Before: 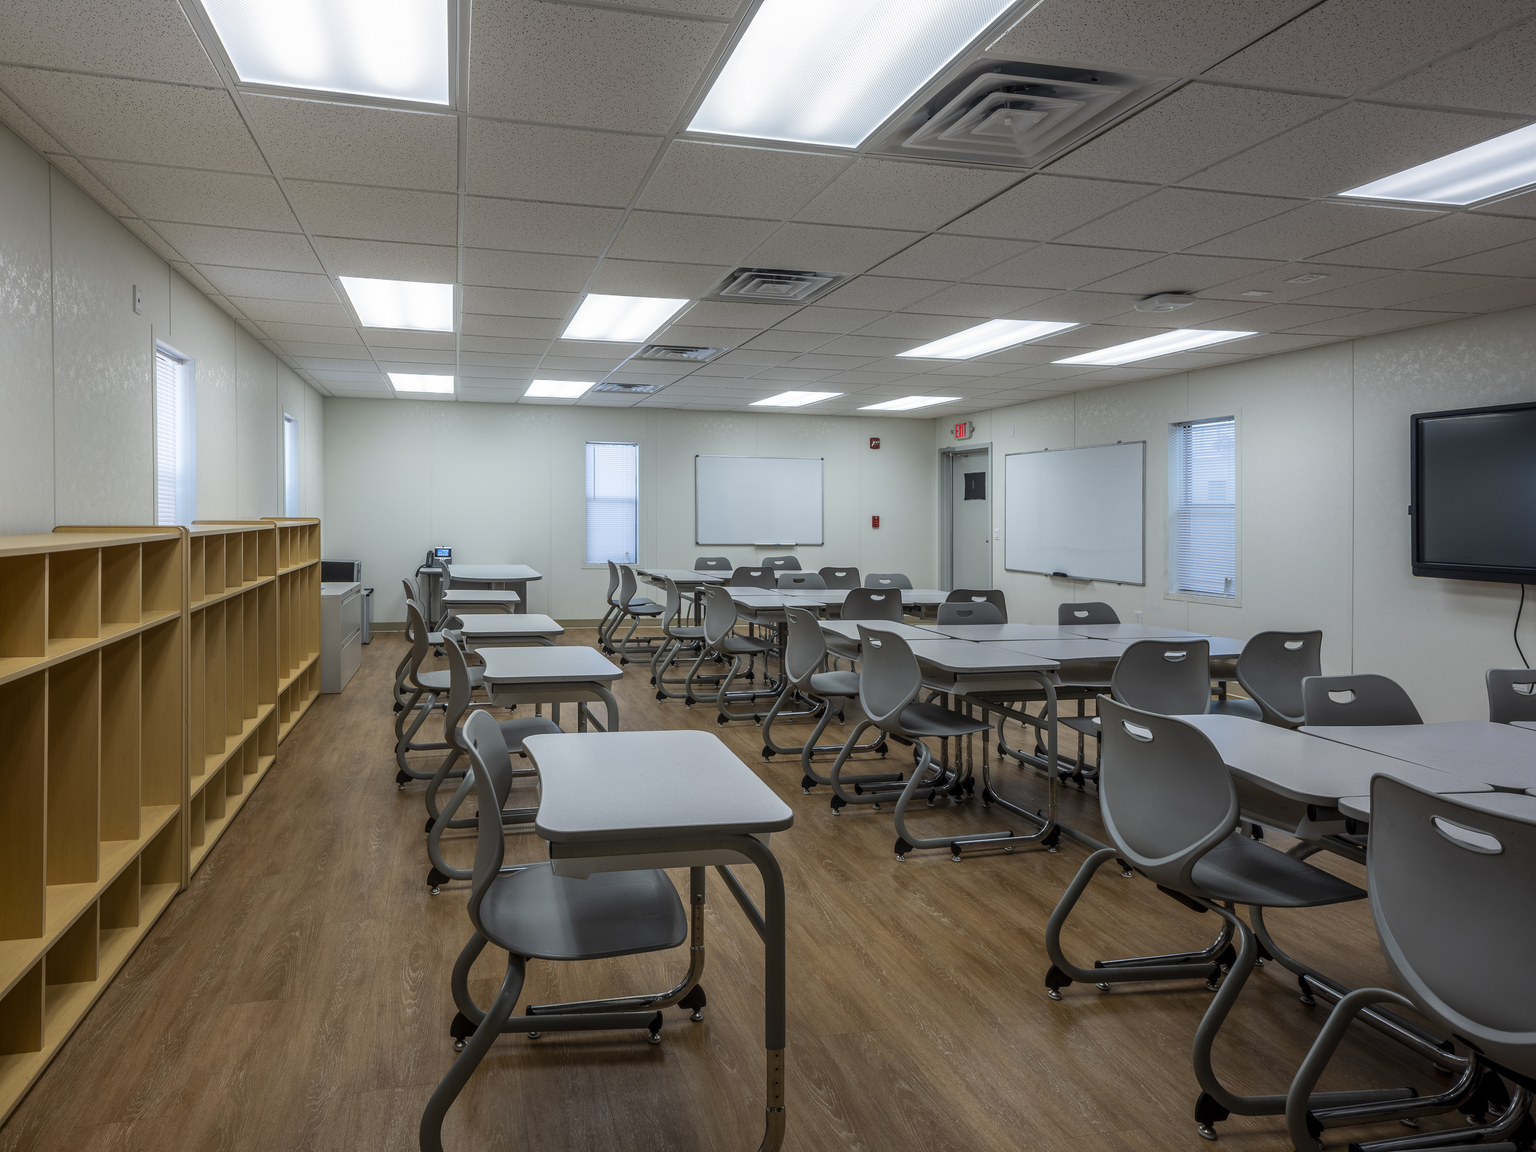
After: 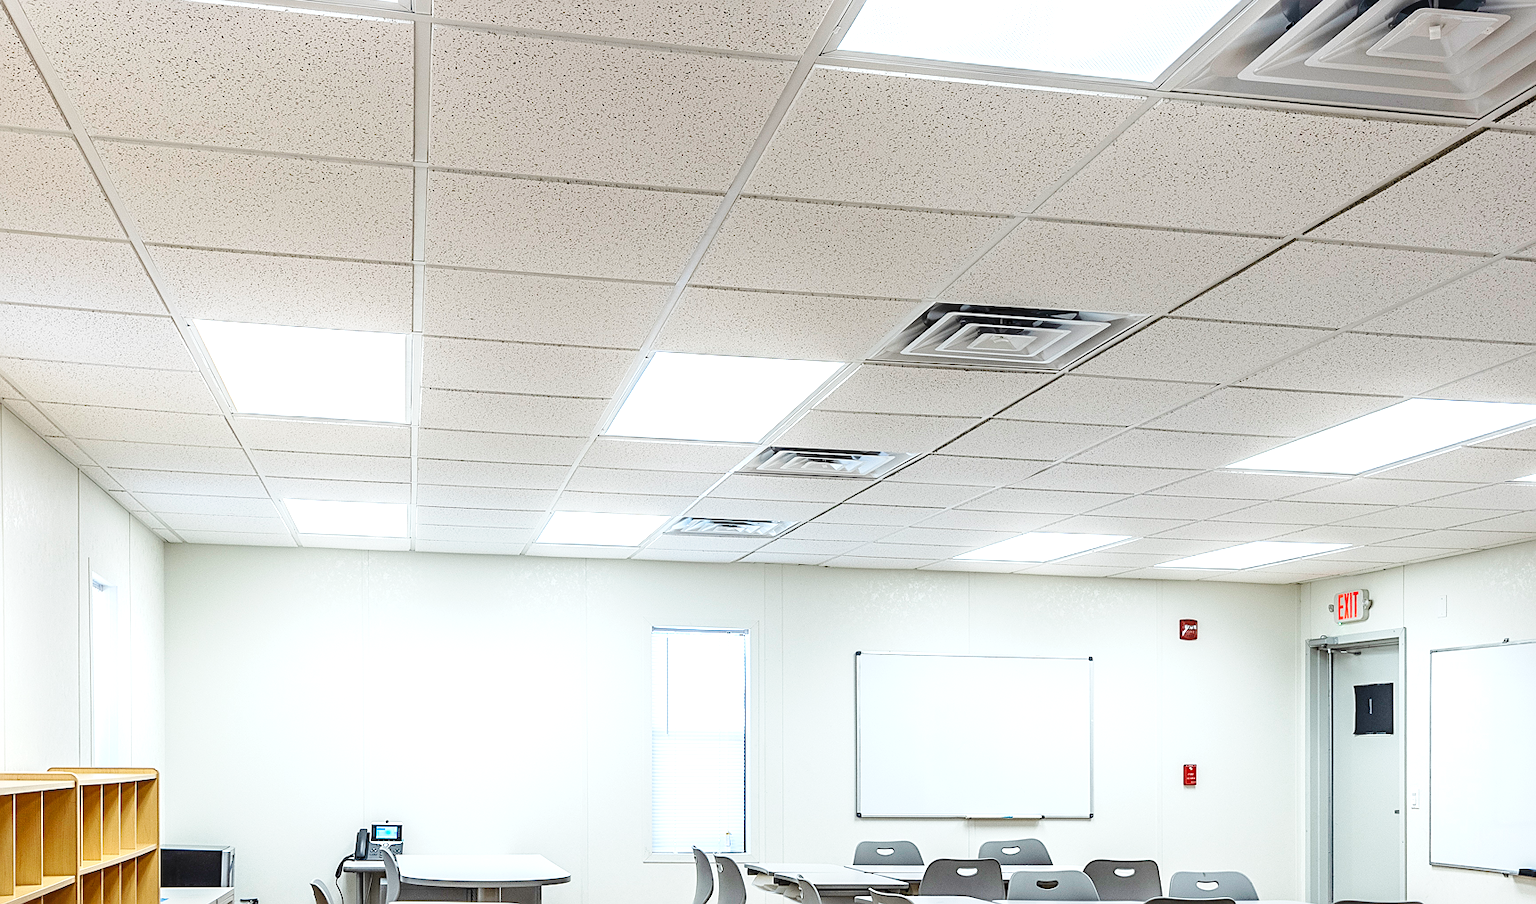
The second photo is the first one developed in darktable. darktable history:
base curve: curves: ch0 [(0, 0) (0.036, 0.025) (0.121, 0.166) (0.206, 0.329) (0.605, 0.79) (1, 1)], preserve colors none
crop: left 15.306%, top 9.065%, right 30.789%, bottom 48.638%
sharpen: on, module defaults
exposure: exposure 1 EV, compensate highlight preservation false
